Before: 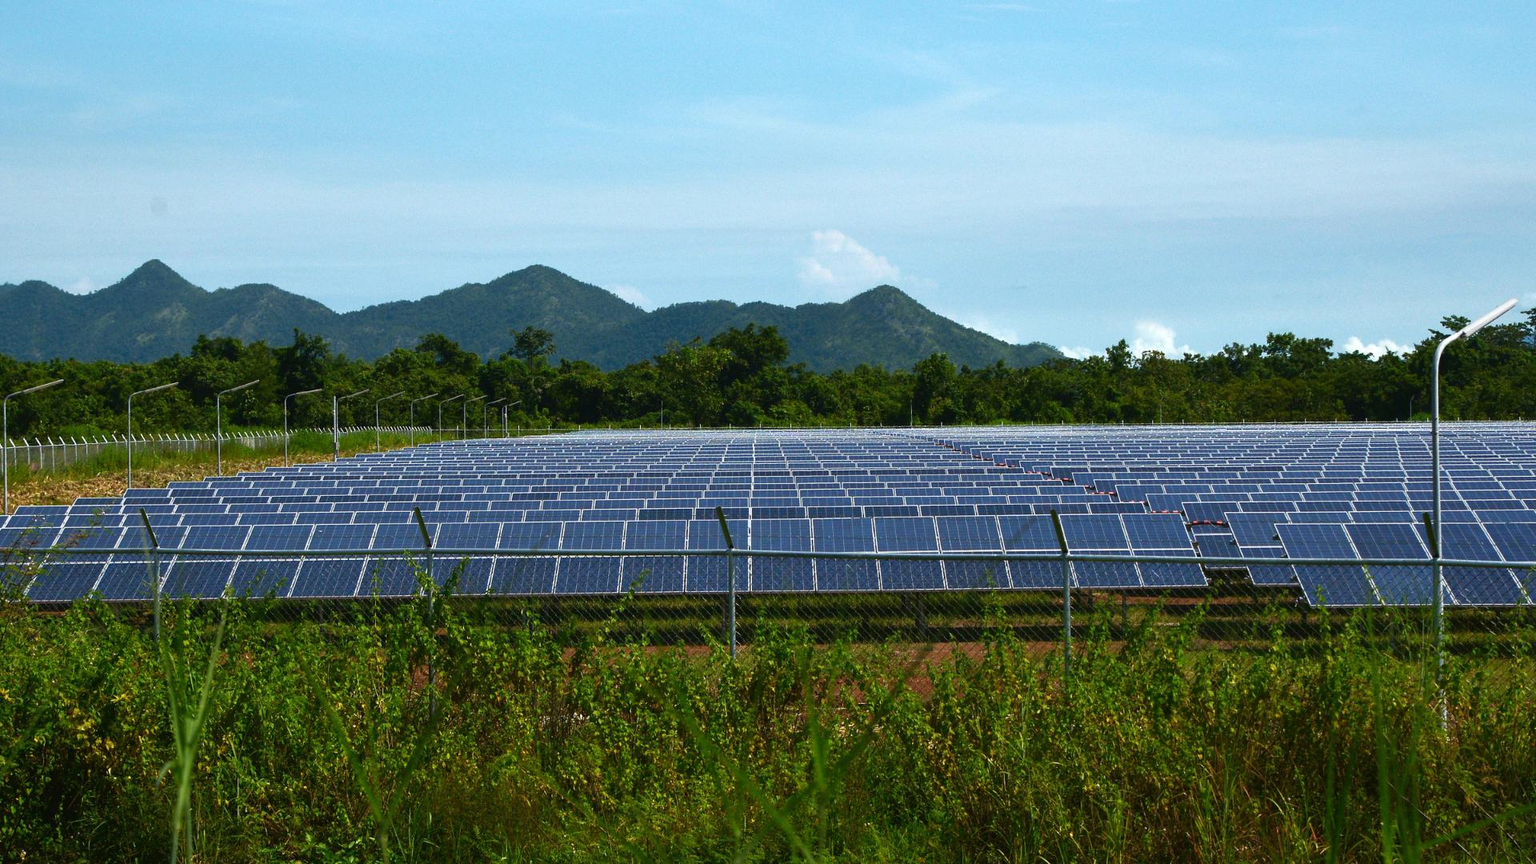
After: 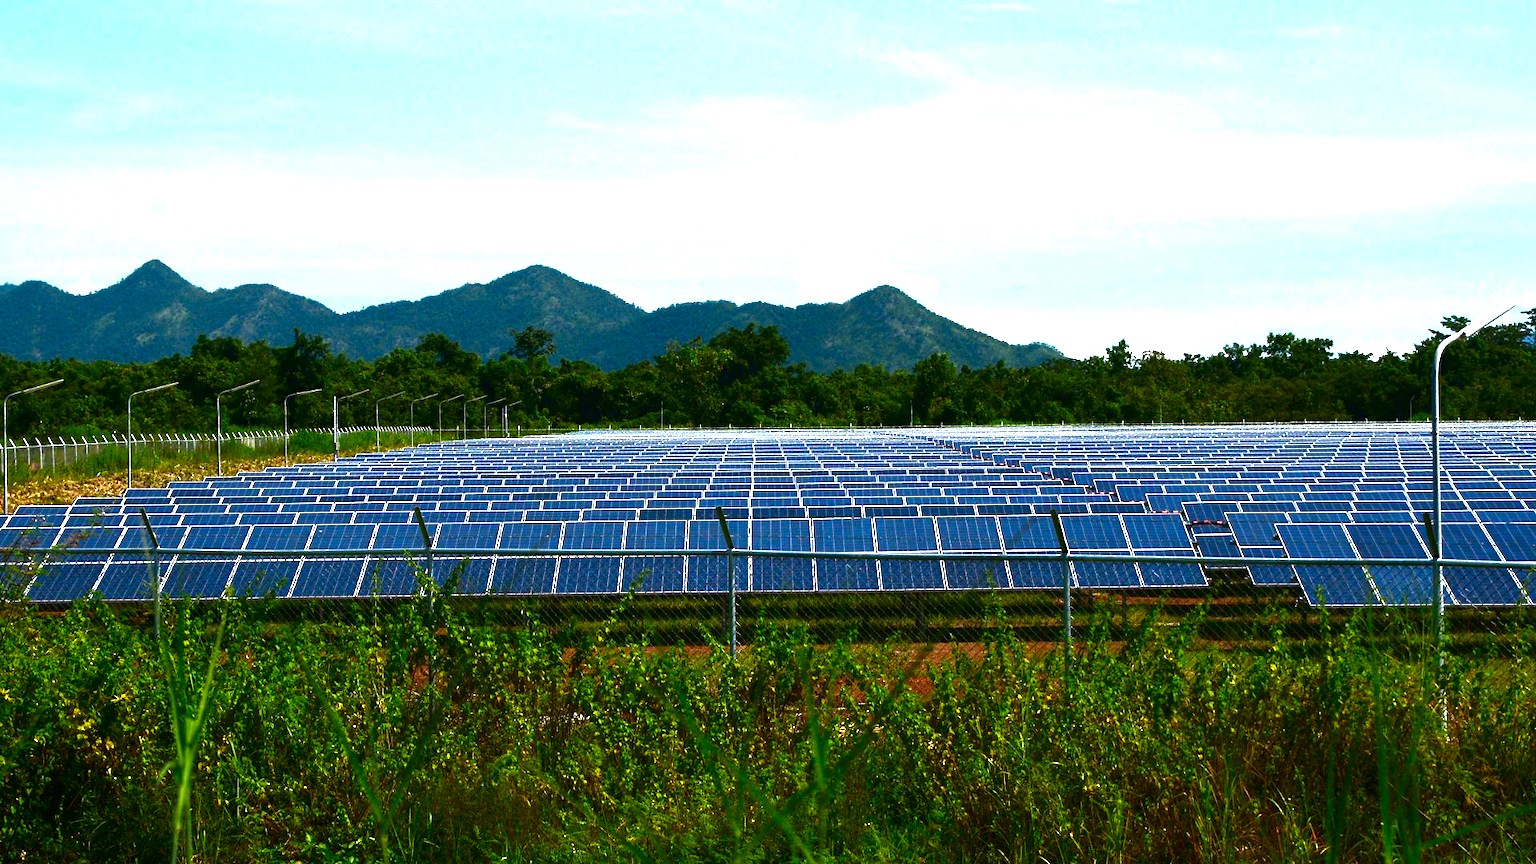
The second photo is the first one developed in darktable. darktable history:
exposure: black level correction 0.001, exposure 1.129 EV, compensate exposure bias true, compensate highlight preservation false
contrast brightness saturation: brightness -0.25, saturation 0.2
